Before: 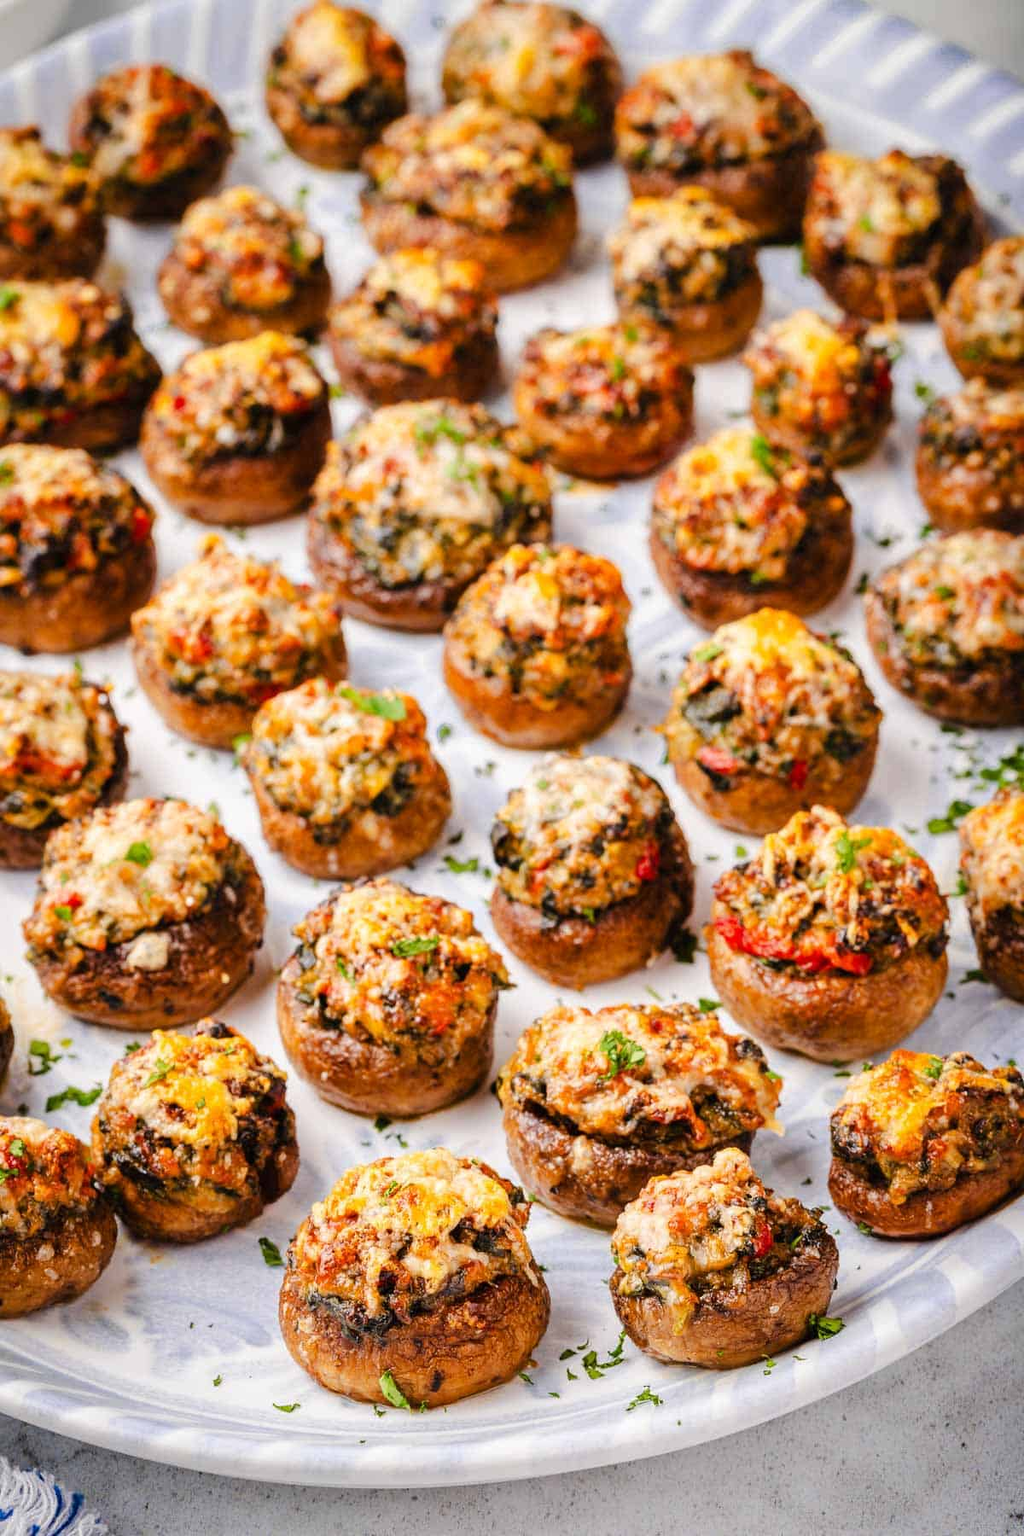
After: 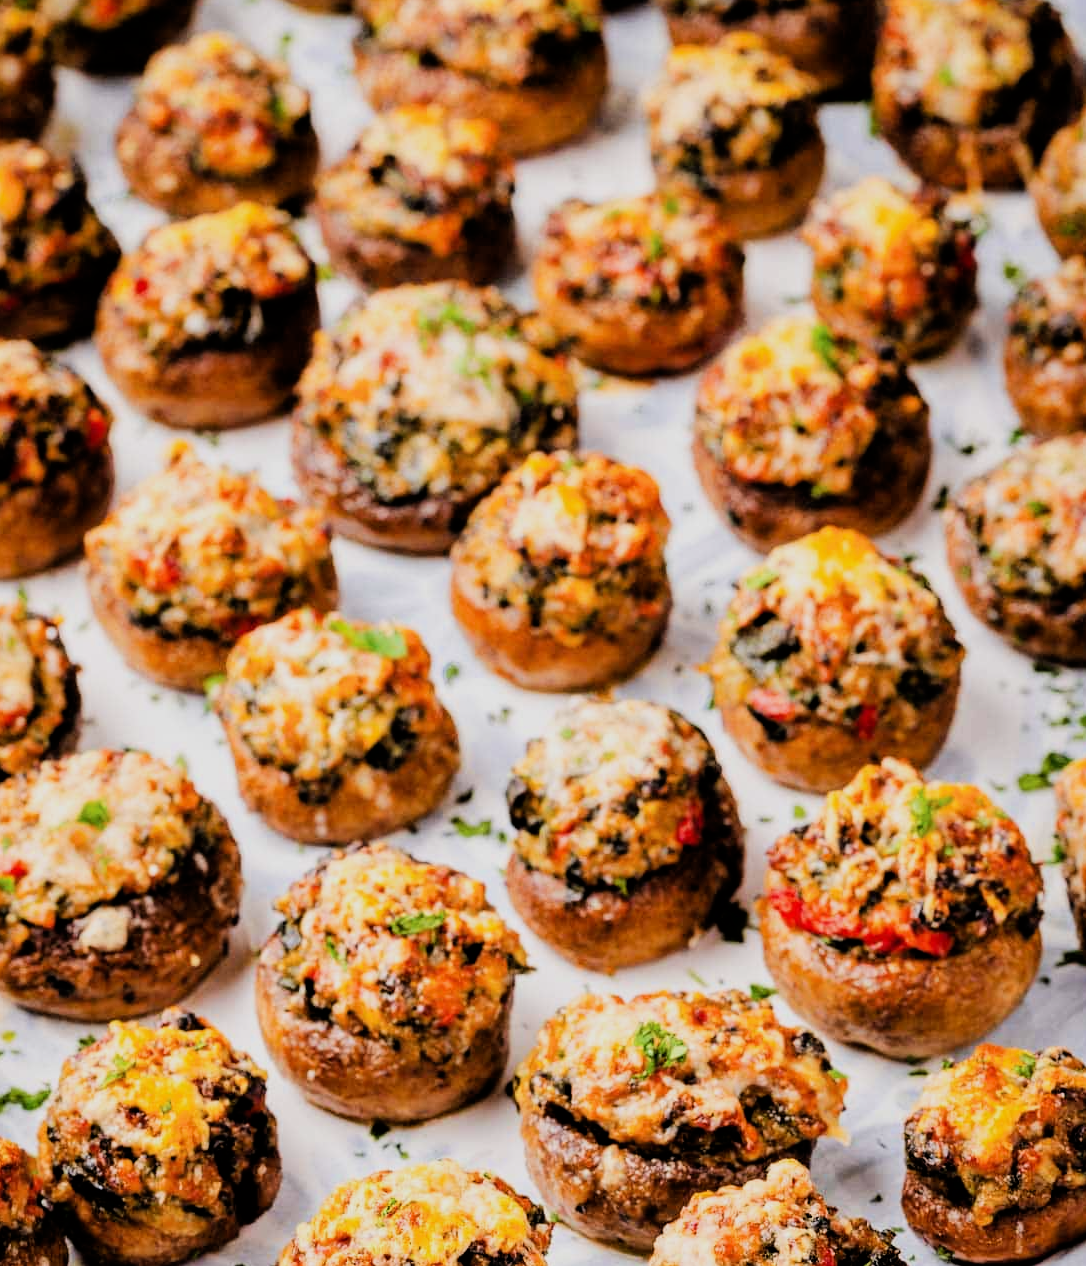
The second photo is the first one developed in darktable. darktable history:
crop: left 5.774%, top 10.352%, right 3.695%, bottom 19.261%
tone equalizer: on, module defaults
filmic rgb: black relative exposure -5.08 EV, white relative exposure 3.97 EV, hardness 2.9, contrast 1.298, highlights saturation mix -9.7%
